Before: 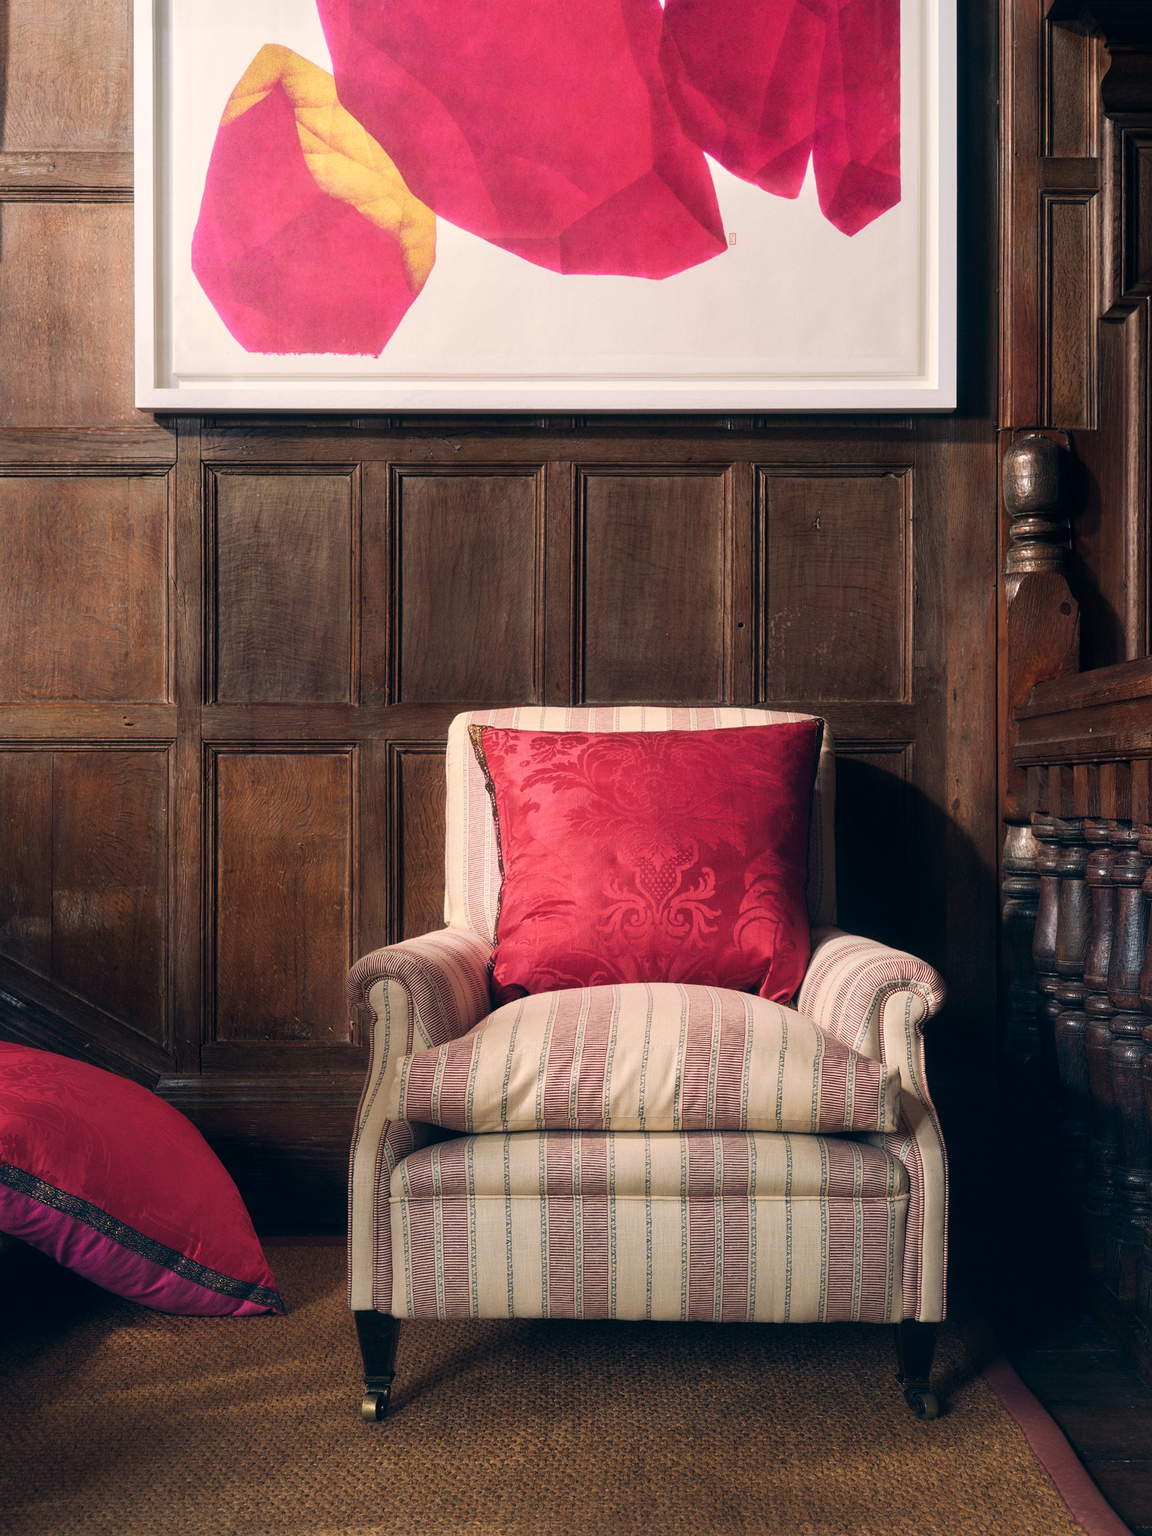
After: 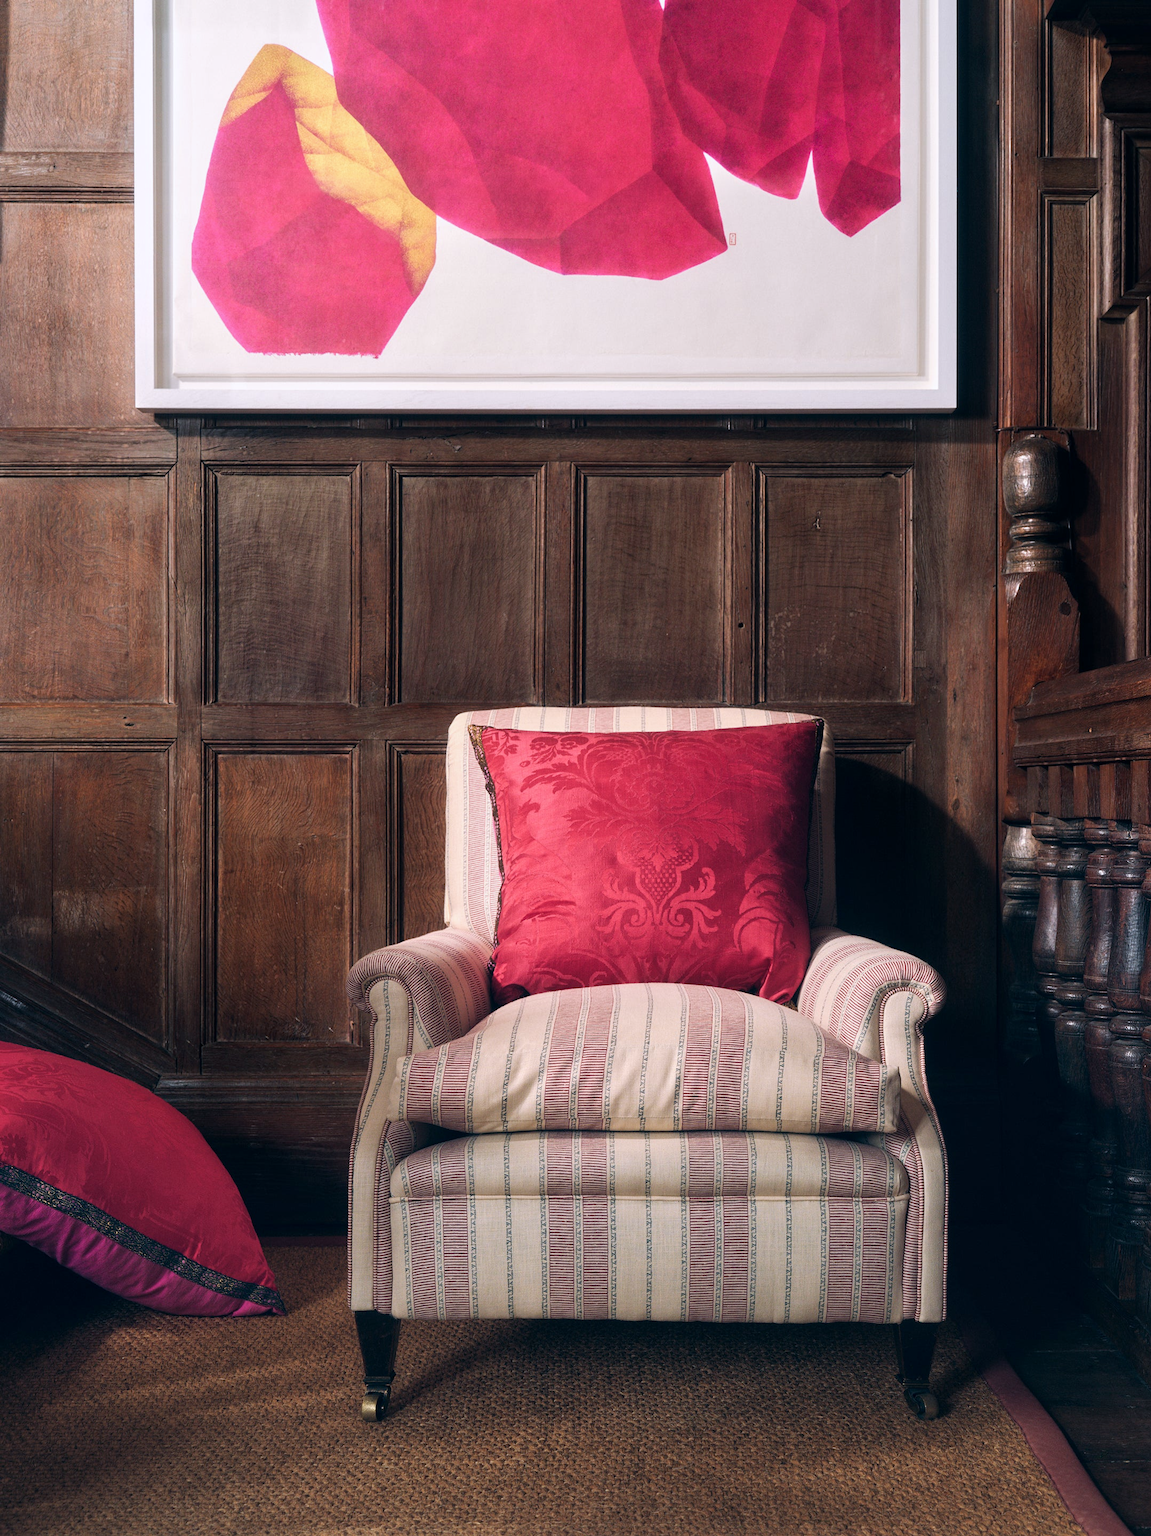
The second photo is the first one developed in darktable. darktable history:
color correction: highlights a* -0.772, highlights b* -8.92
local contrast: mode bilateral grid, contrast 10, coarseness 25, detail 115%, midtone range 0.2
